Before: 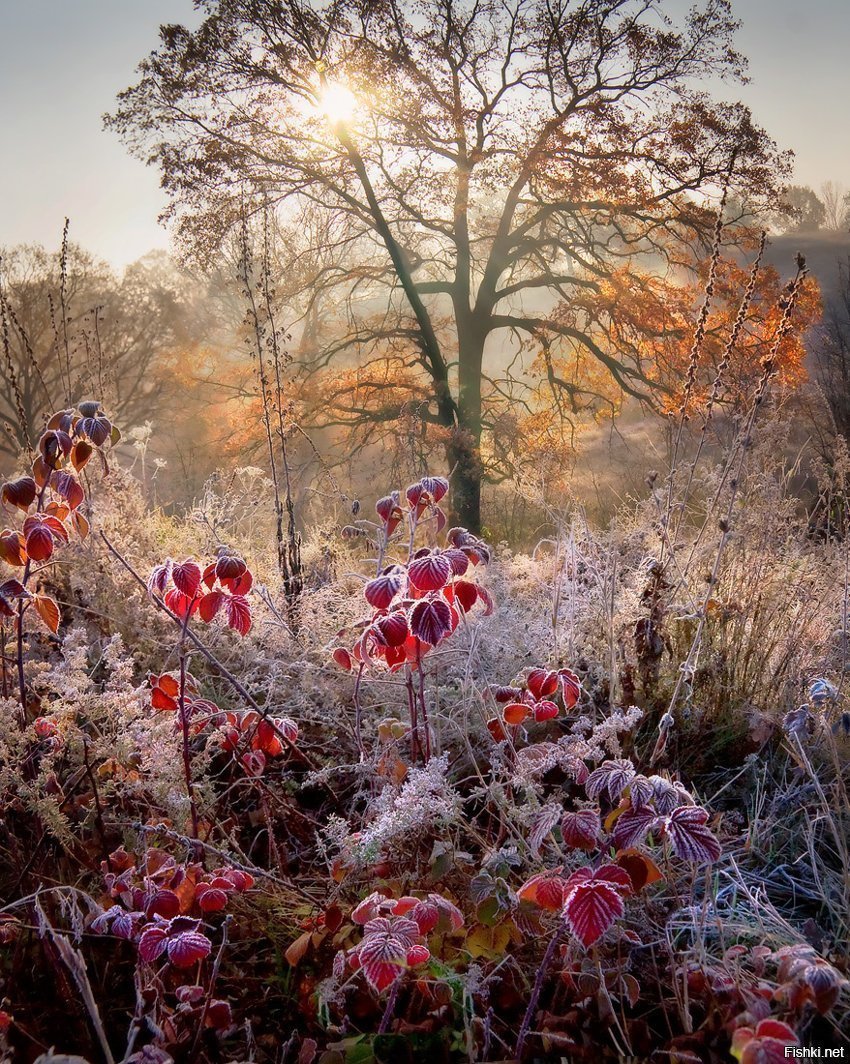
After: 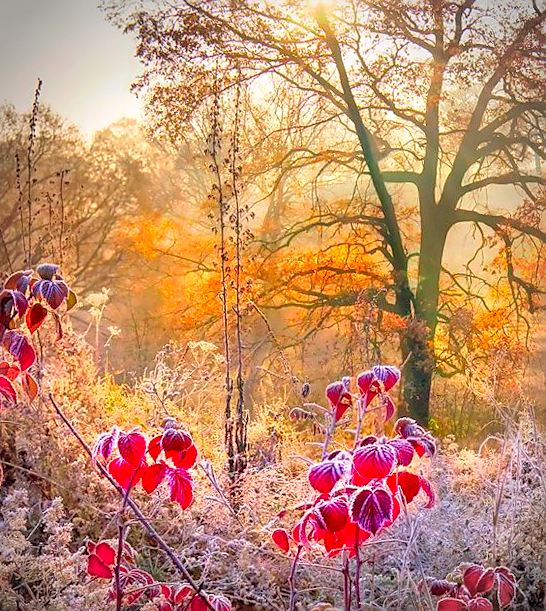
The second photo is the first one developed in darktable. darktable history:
crop and rotate: angle -4.39°, left 2.088%, top 6.906%, right 27.585%, bottom 30.31%
contrast brightness saturation: brightness 0.144
exposure: exposure 0.152 EV, compensate exposure bias true, compensate highlight preservation false
local contrast: highlights 55%, shadows 51%, detail 130%, midtone range 0.448
vignetting: center (-0.014, 0), automatic ratio true, unbound false
color correction: highlights b* -0.013, saturation 2.17
sharpen: on, module defaults
